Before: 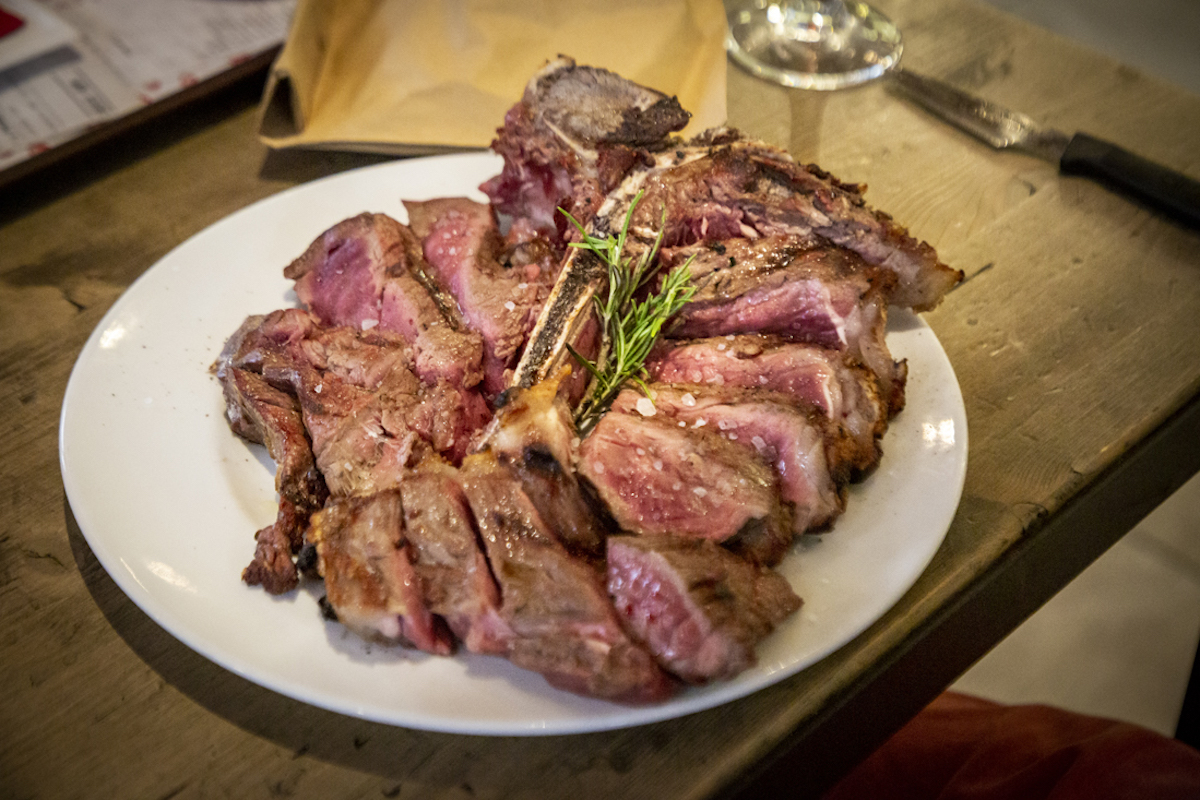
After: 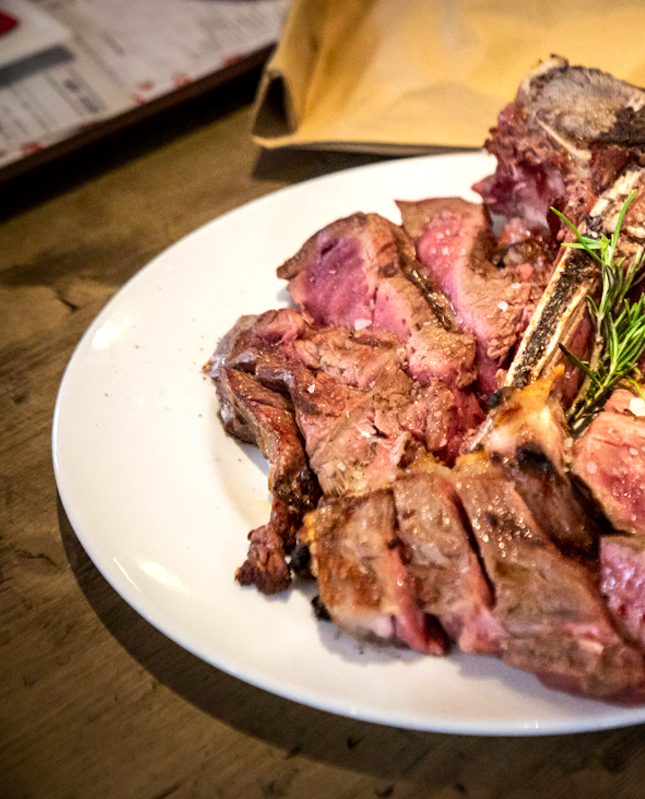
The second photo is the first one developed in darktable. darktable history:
crop: left 0.587%, right 45.588%, bottom 0.086%
tone equalizer: -8 EV -0.417 EV, -7 EV -0.389 EV, -6 EV -0.333 EV, -5 EV -0.222 EV, -3 EV 0.222 EV, -2 EV 0.333 EV, -1 EV 0.389 EV, +0 EV 0.417 EV, edges refinement/feathering 500, mask exposure compensation -1.57 EV, preserve details no
